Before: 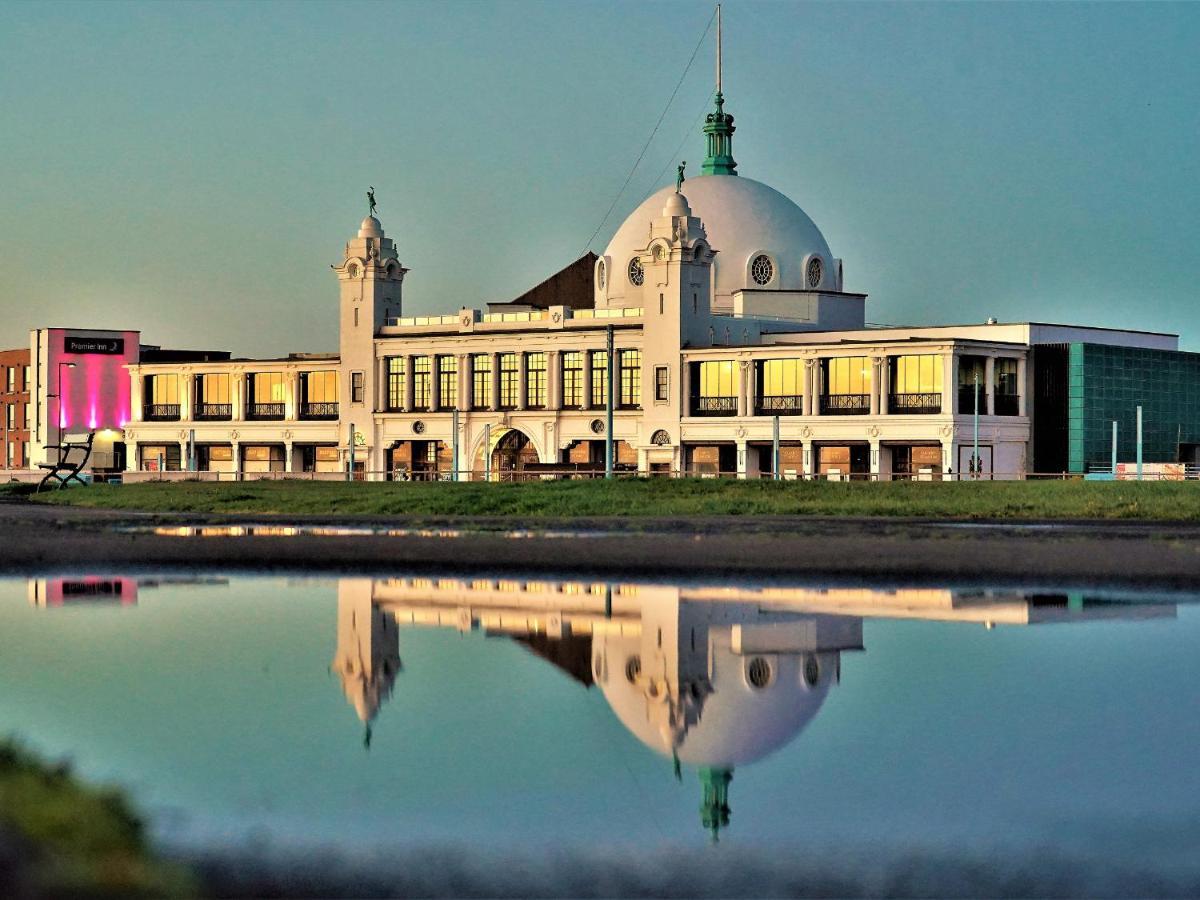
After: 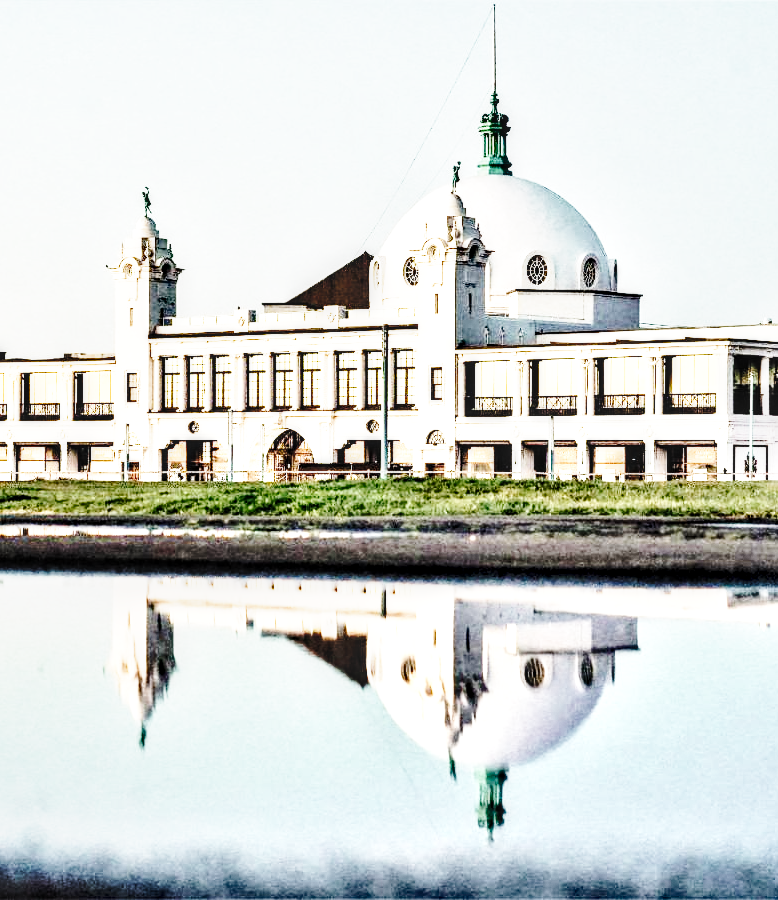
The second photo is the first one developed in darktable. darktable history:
crop and rotate: left 18.754%, right 16.35%
contrast brightness saturation: brightness 0.181, saturation -0.517
shadows and highlights: low approximation 0.01, soften with gaussian
exposure: black level correction 0, exposure 1.105 EV, compensate highlight preservation false
base curve: curves: ch0 [(0, 0) (0.028, 0.03) (0.121, 0.232) (0.46, 0.748) (0.859, 0.968) (1, 1)], preserve colors none
local contrast: detail 150%
tone curve: curves: ch0 [(0, 0) (0.003, 0.003) (0.011, 0.005) (0.025, 0.005) (0.044, 0.008) (0.069, 0.015) (0.1, 0.023) (0.136, 0.032) (0.177, 0.046) (0.224, 0.072) (0.277, 0.124) (0.335, 0.174) (0.399, 0.253) (0.468, 0.365) (0.543, 0.519) (0.623, 0.675) (0.709, 0.805) (0.801, 0.908) (0.898, 0.97) (1, 1)], preserve colors none
